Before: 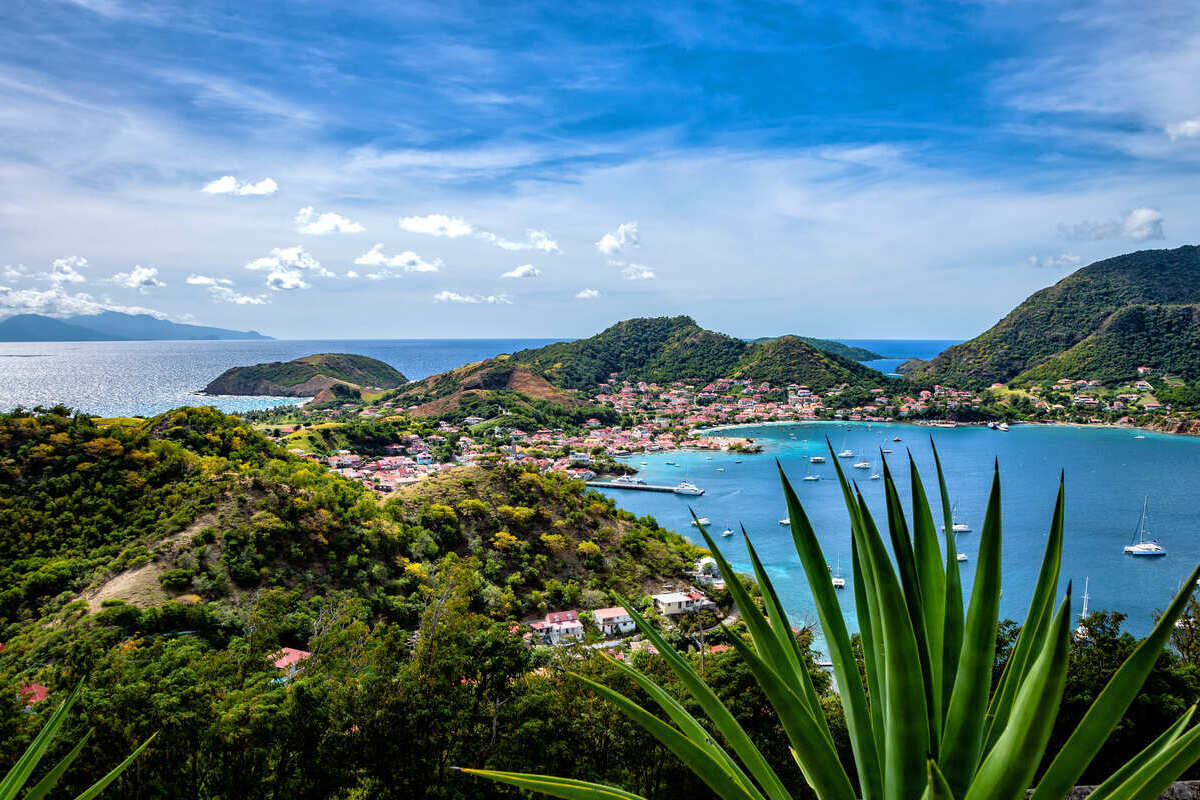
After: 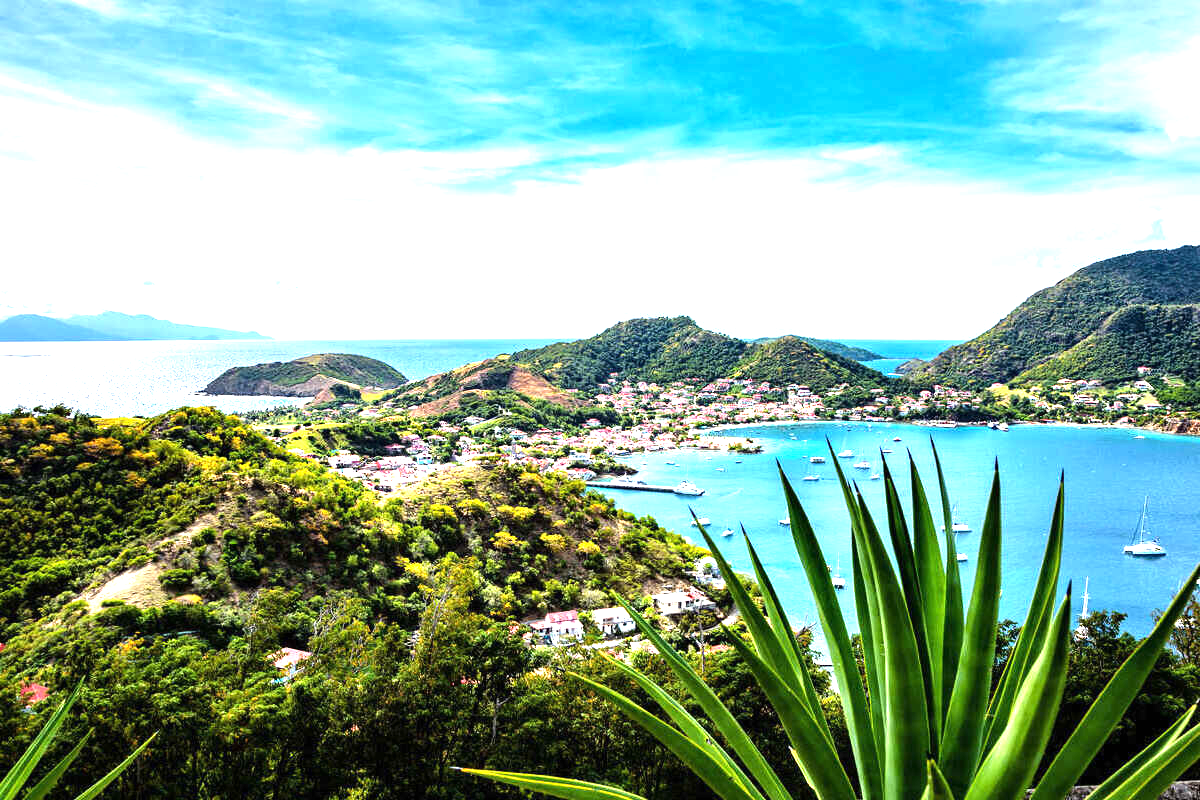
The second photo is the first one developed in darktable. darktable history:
tone equalizer: -8 EV -0.417 EV, -7 EV -0.389 EV, -6 EV -0.333 EV, -5 EV -0.222 EV, -3 EV 0.222 EV, -2 EV 0.333 EV, -1 EV 0.389 EV, +0 EV 0.417 EV, edges refinement/feathering 500, mask exposure compensation -1.57 EV, preserve details no
exposure: black level correction 0, exposure 1.2 EV, compensate exposure bias true, compensate highlight preservation false
